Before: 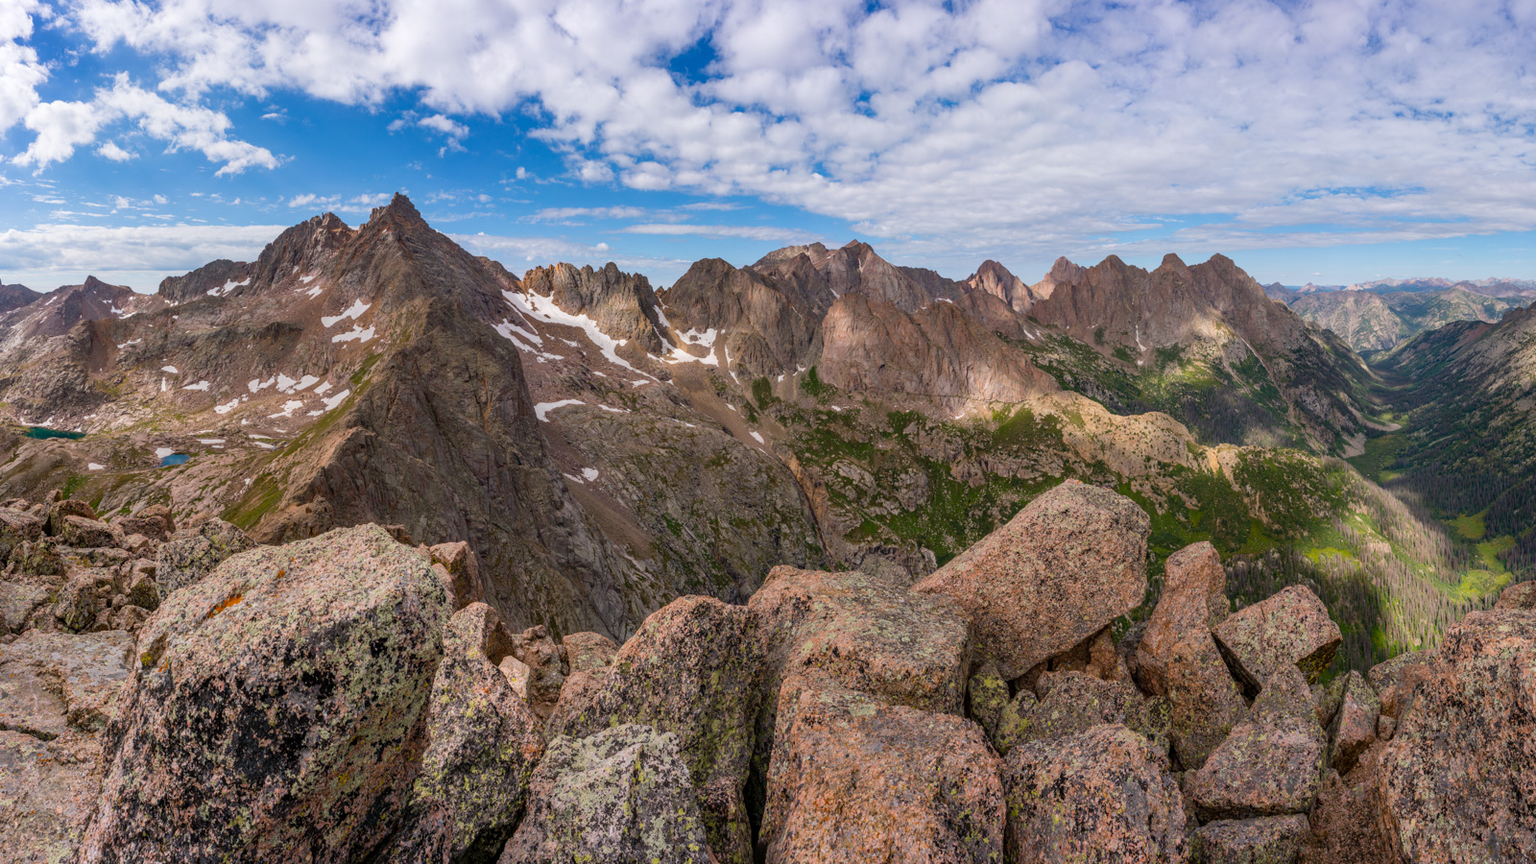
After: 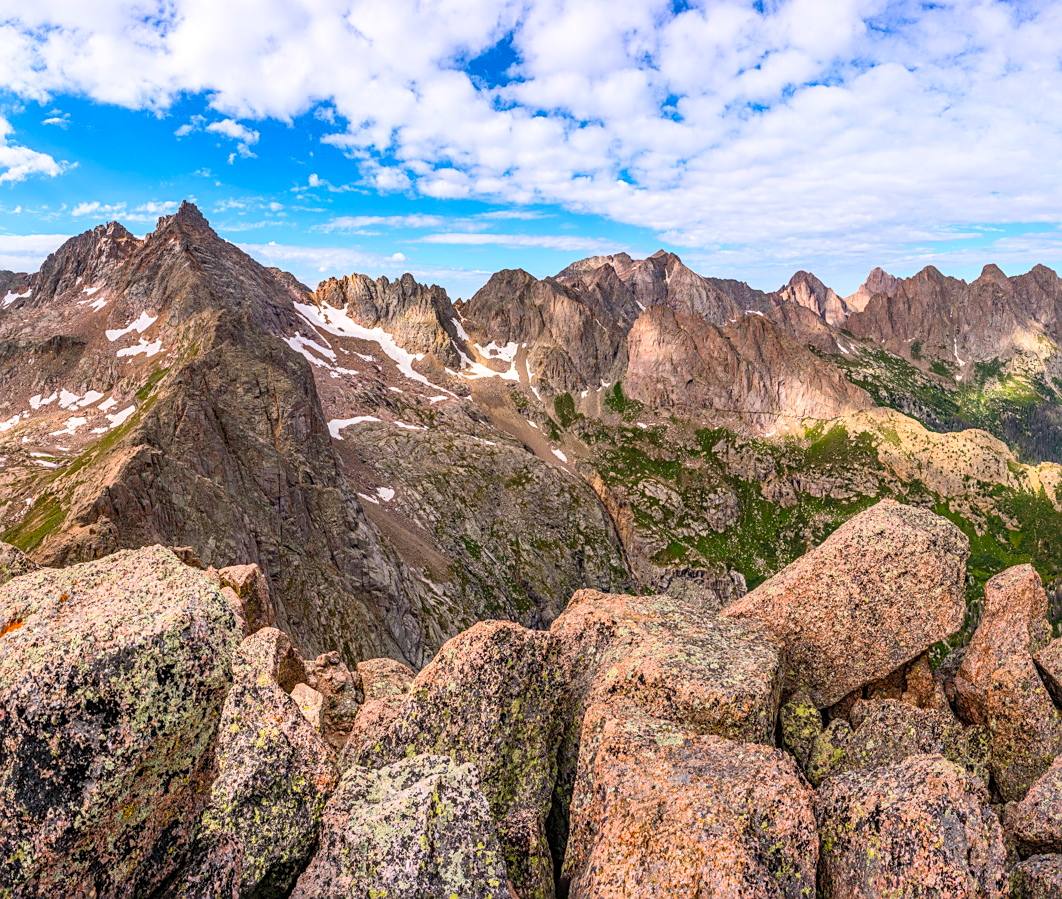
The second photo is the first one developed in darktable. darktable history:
sharpen: on, module defaults
contrast brightness saturation: contrast 0.237, brightness 0.261, saturation 0.387
local contrast: on, module defaults
crop and rotate: left 14.313%, right 19.252%
